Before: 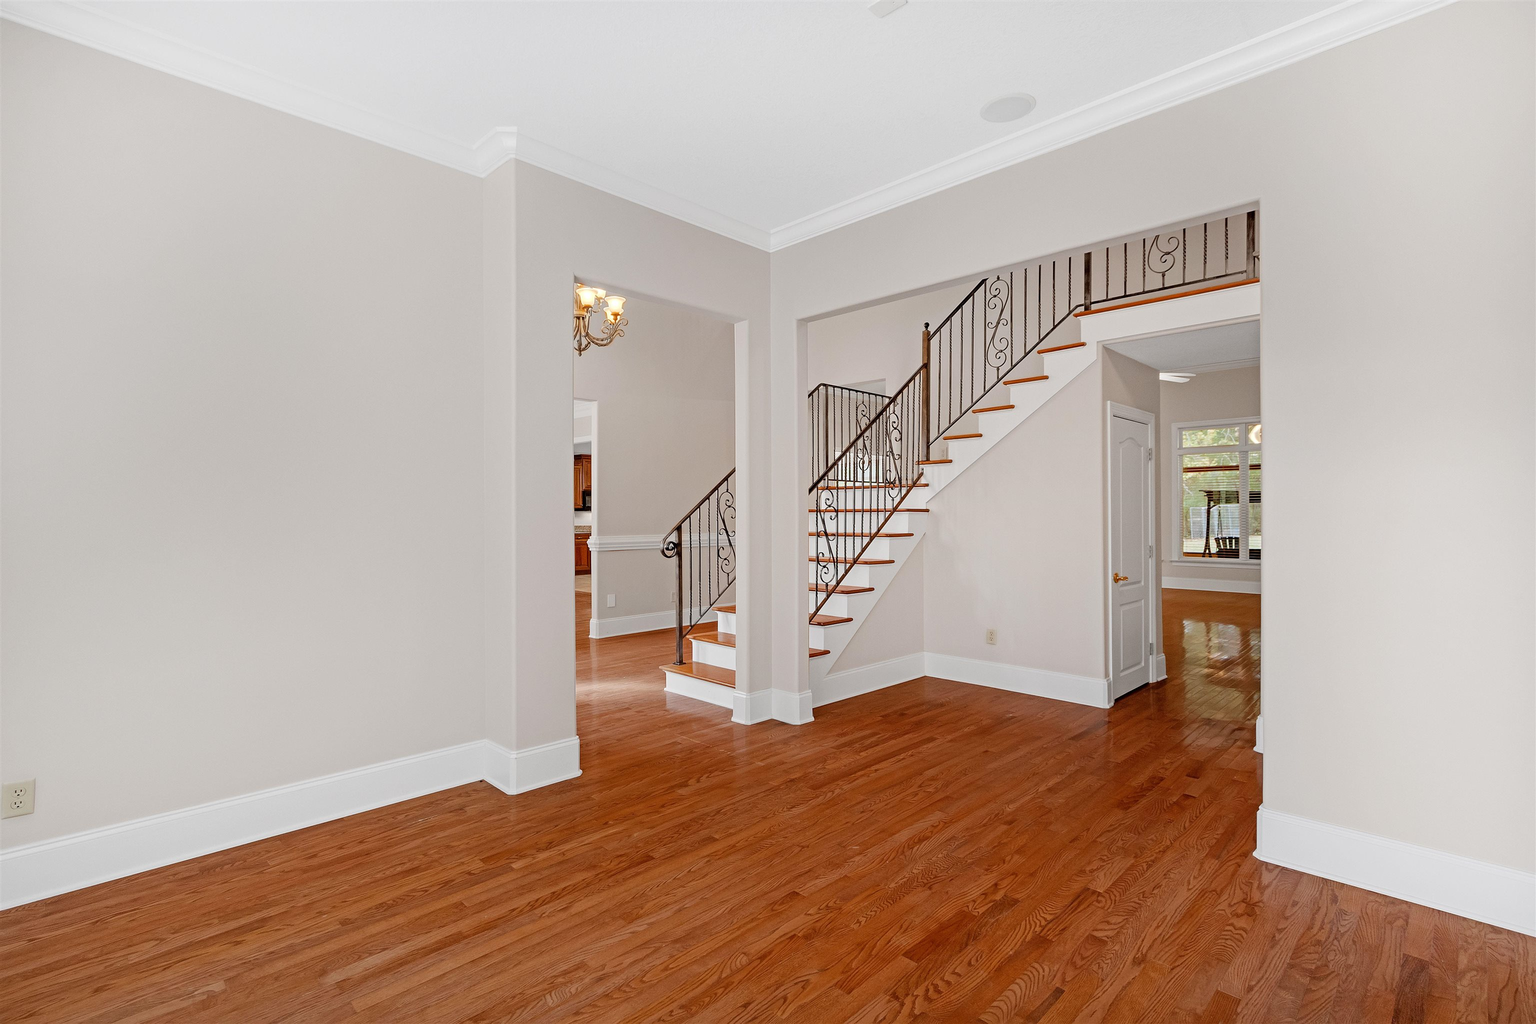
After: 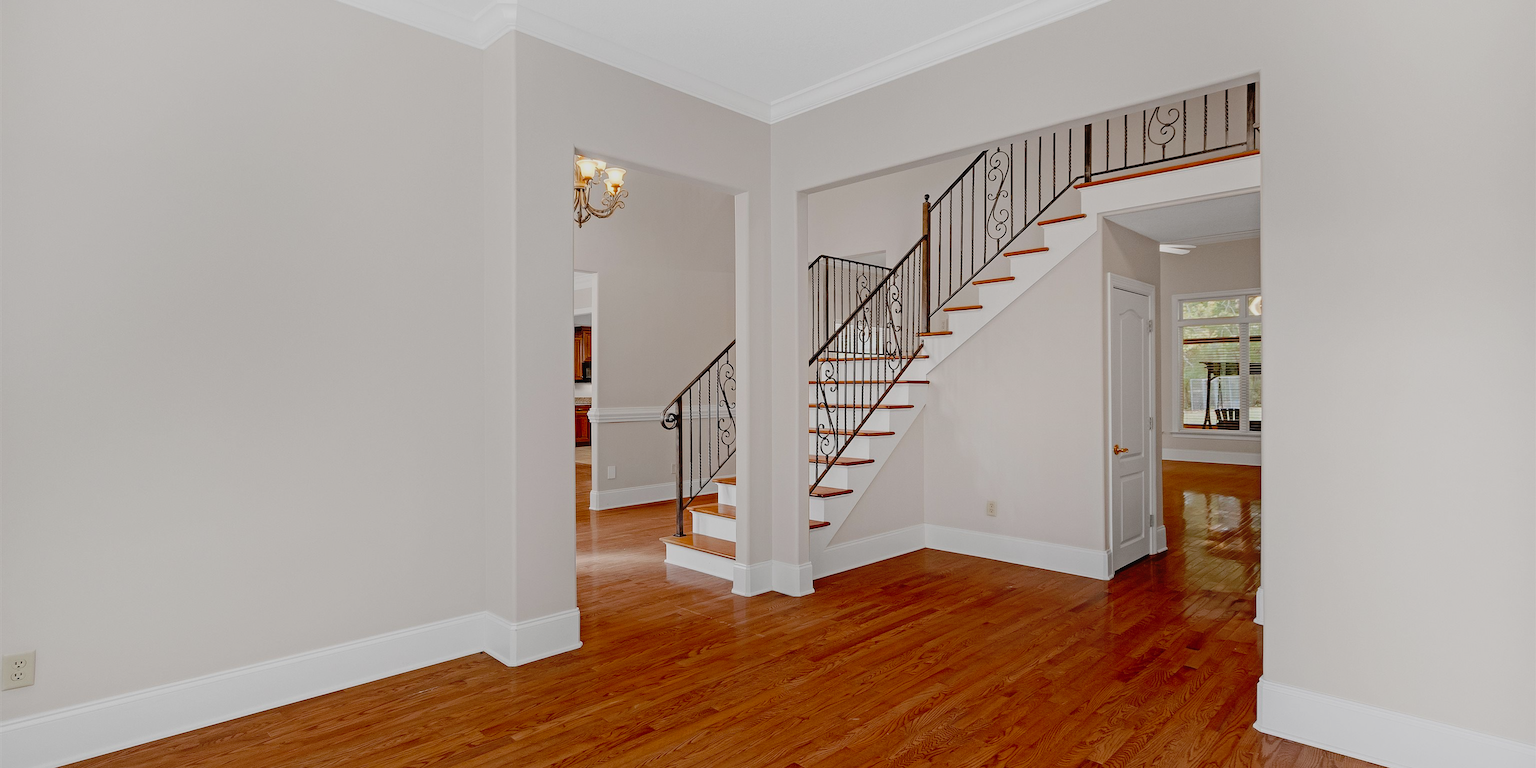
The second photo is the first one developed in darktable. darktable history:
tone curve: curves: ch0 [(0, 0.009) (0.105, 0.054) (0.195, 0.132) (0.289, 0.278) (0.384, 0.391) (0.513, 0.53) (0.66, 0.667) (0.895, 0.863) (1, 0.919)]; ch1 [(0, 0) (0.161, 0.092) (0.35, 0.33) (0.403, 0.395) (0.456, 0.469) (0.502, 0.499) (0.519, 0.514) (0.576, 0.584) (0.642, 0.658) (0.701, 0.742) (1, 0.942)]; ch2 [(0, 0) (0.371, 0.362) (0.437, 0.437) (0.501, 0.5) (0.53, 0.528) (0.569, 0.564) (0.619, 0.58) (0.883, 0.752) (1, 0.929)], preserve colors none
tone equalizer: -8 EV 0.227 EV, -7 EV 0.407 EV, -6 EV 0.448 EV, -5 EV 0.259 EV, -3 EV -0.28 EV, -2 EV -0.423 EV, -1 EV -0.44 EV, +0 EV -0.249 EV
crop and rotate: top 12.569%, bottom 12.392%
